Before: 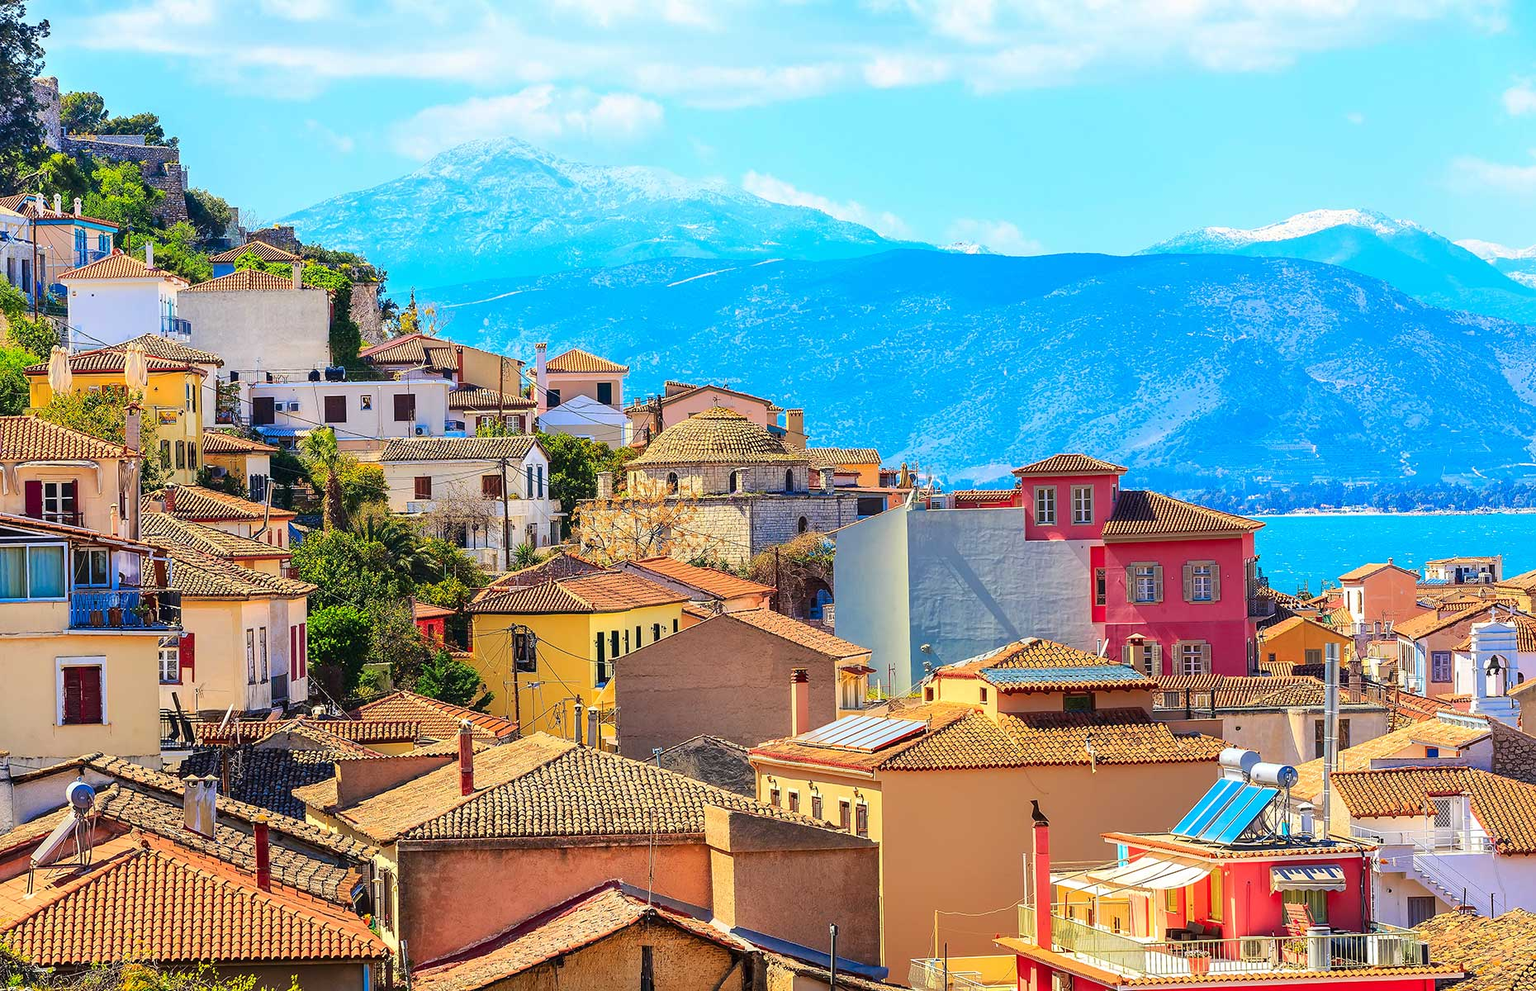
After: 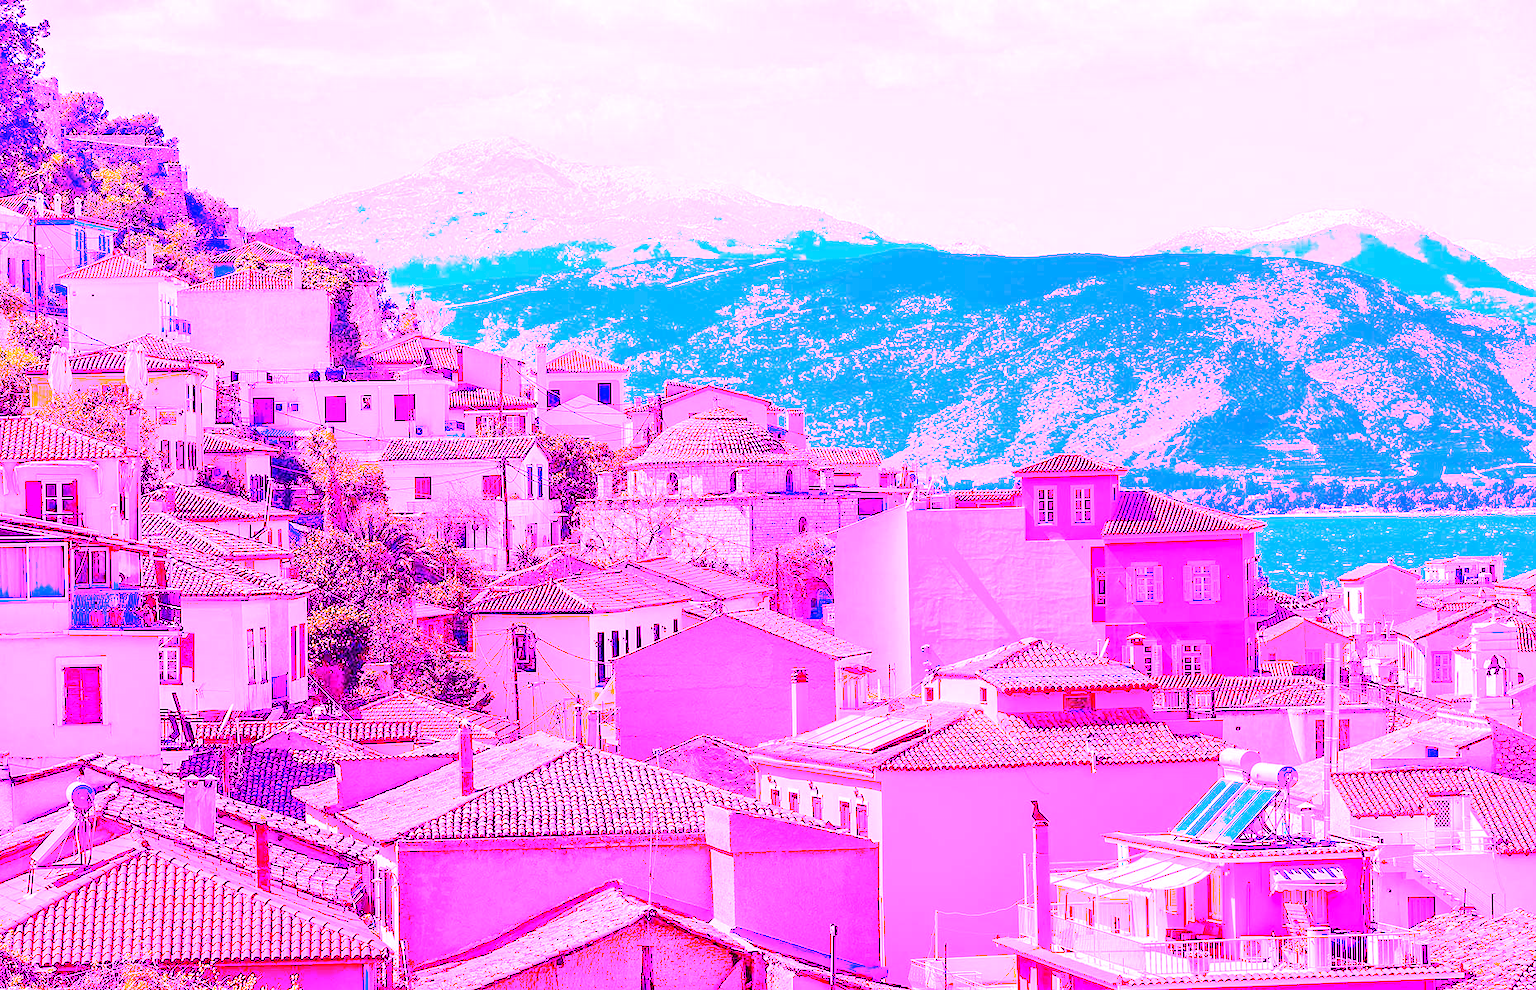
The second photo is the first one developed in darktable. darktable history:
white balance: red 8, blue 8
exposure: black level correction 0.007, compensate highlight preservation false
